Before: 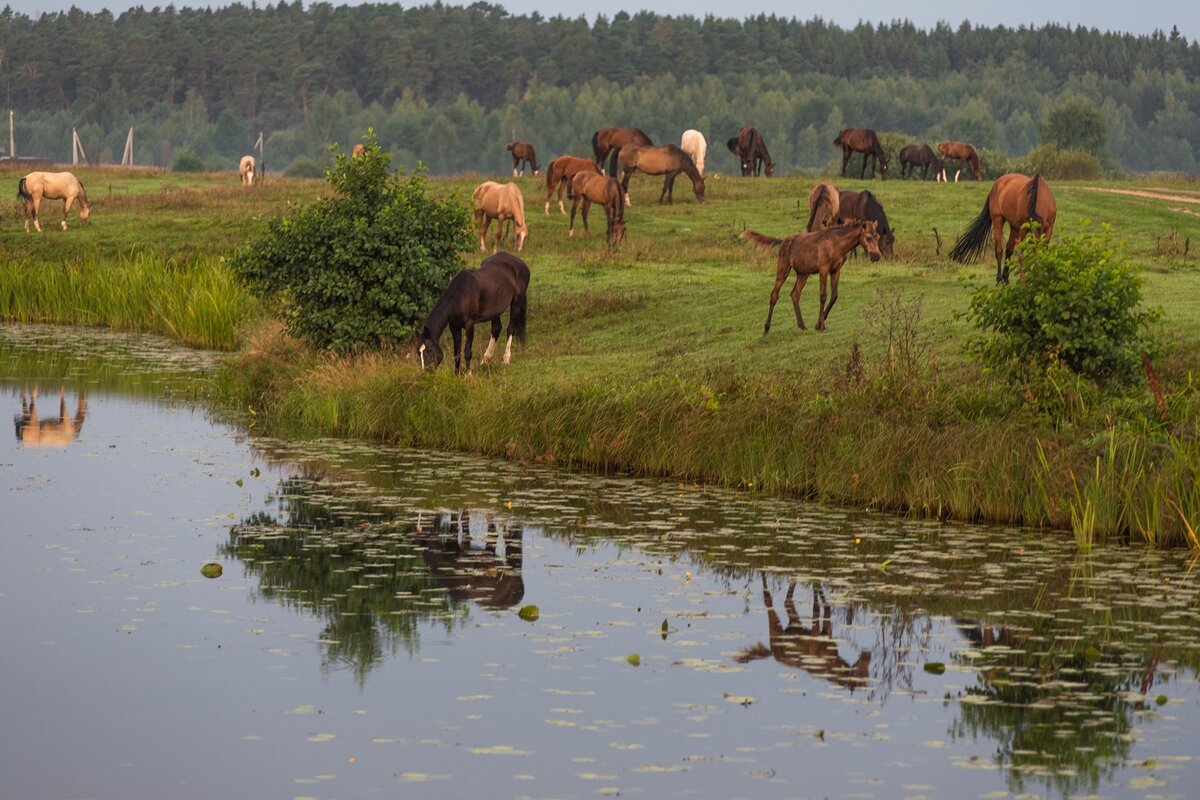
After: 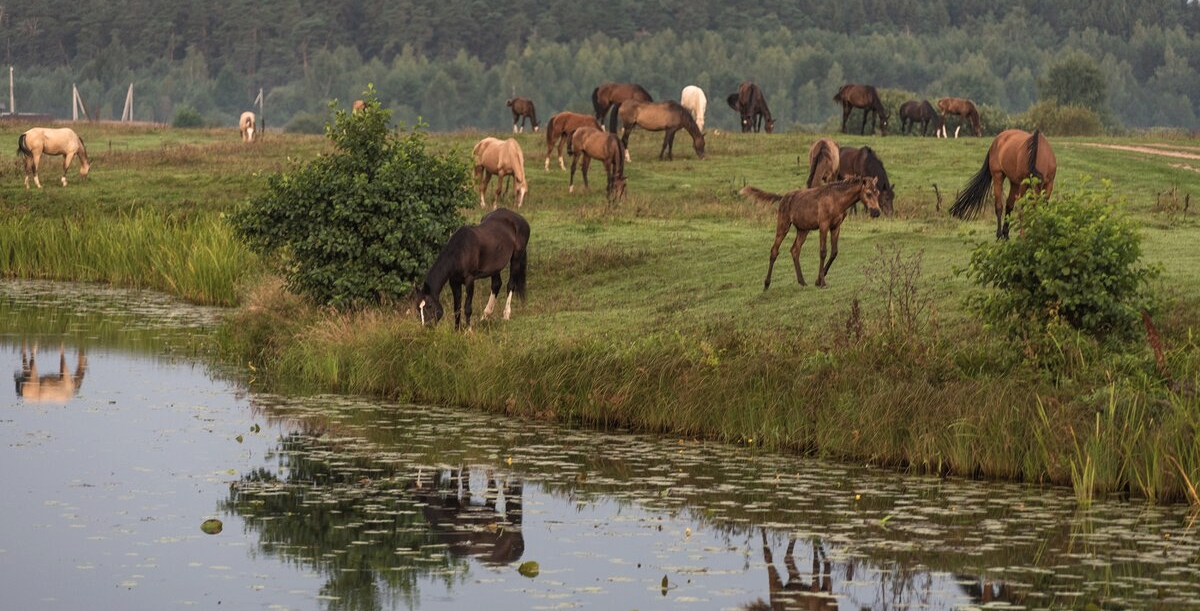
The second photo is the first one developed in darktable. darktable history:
exposure: exposure 0.128 EV, compensate highlight preservation false
crop: top 5.603%, bottom 17.991%
contrast brightness saturation: contrast 0.06, brightness -0.006, saturation -0.214
